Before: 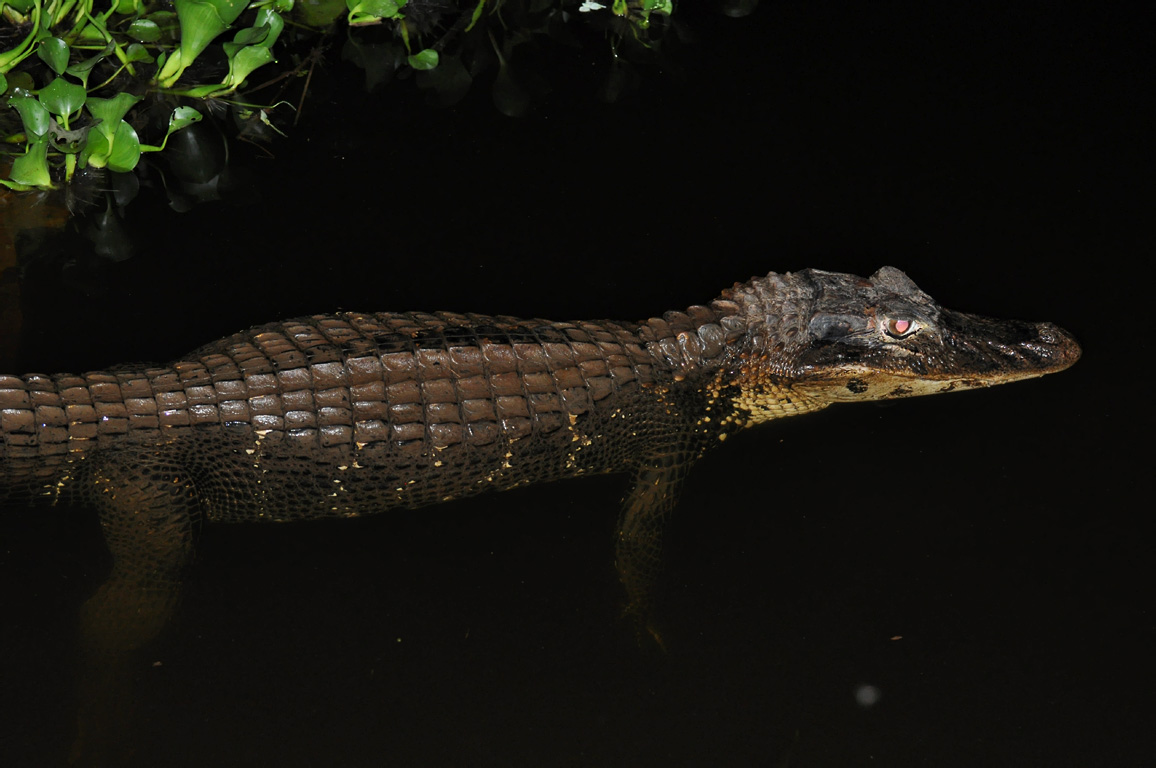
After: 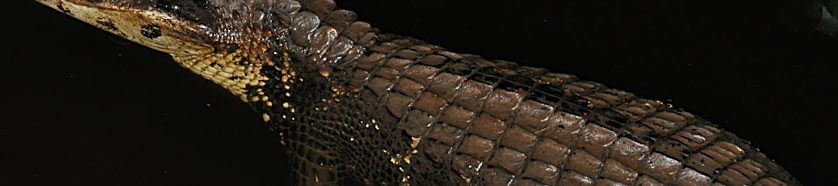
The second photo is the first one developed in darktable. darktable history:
crop and rotate: angle 16.12°, top 30.835%, bottom 35.653%
sharpen: on, module defaults
